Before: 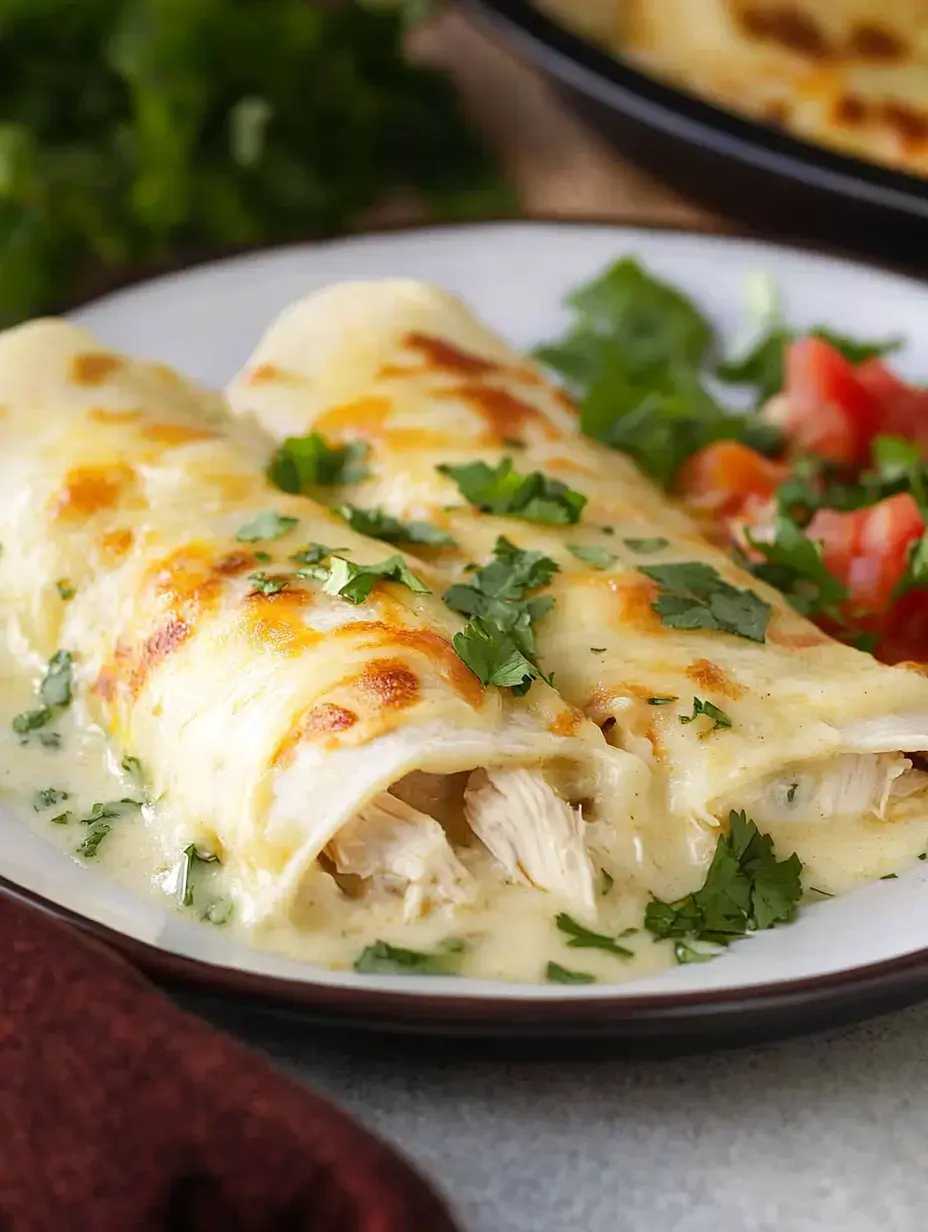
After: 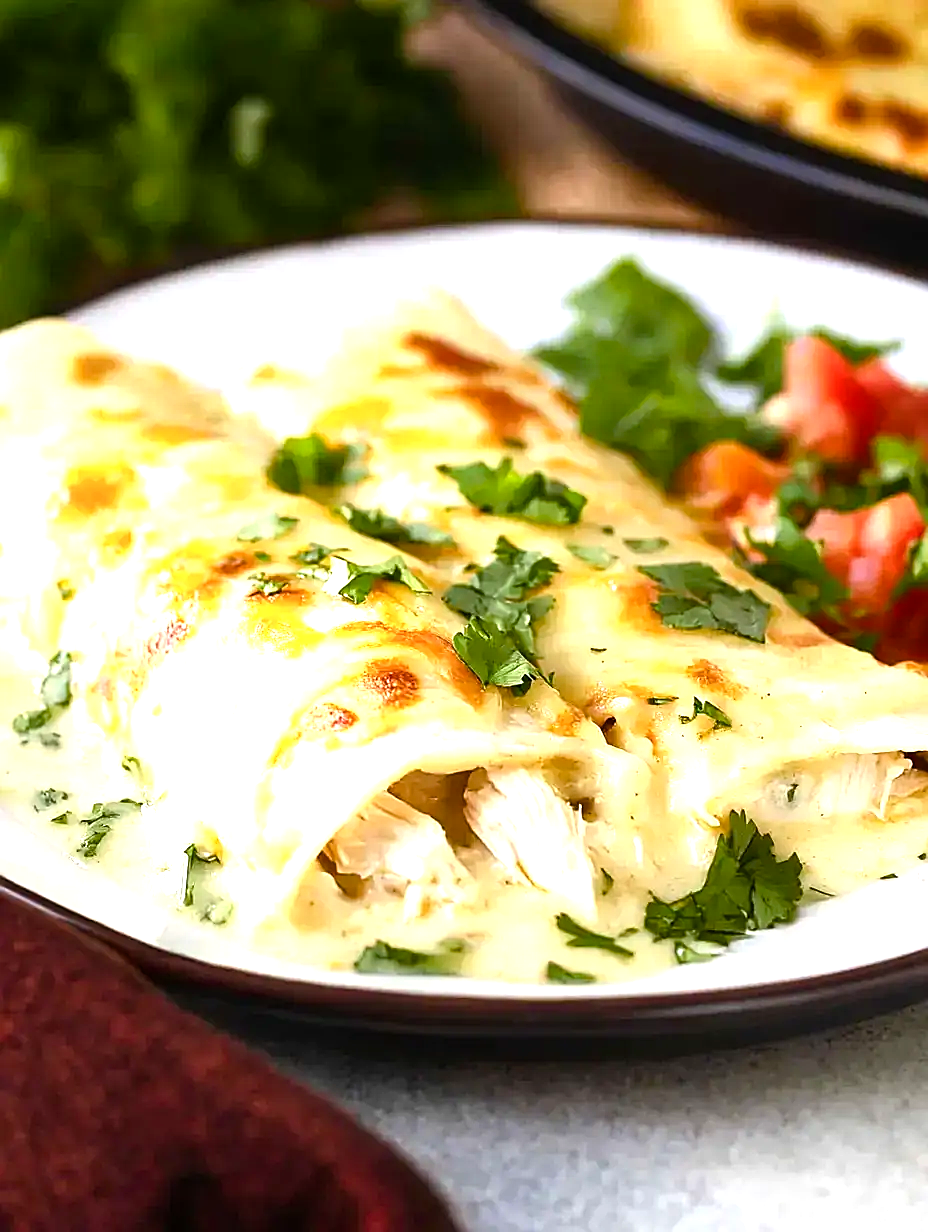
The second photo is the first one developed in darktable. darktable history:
color balance rgb: shadows lift › luminance -20%, power › hue 72.24°, highlights gain › luminance 15%, global offset › hue 171.6°, perceptual saturation grading › highlights -15%, perceptual saturation grading › shadows 25%, global vibrance 35%, contrast 10%
exposure: black level correction 0, exposure 0.7 EV, compensate exposure bias true, compensate highlight preservation false
sharpen: on, module defaults
